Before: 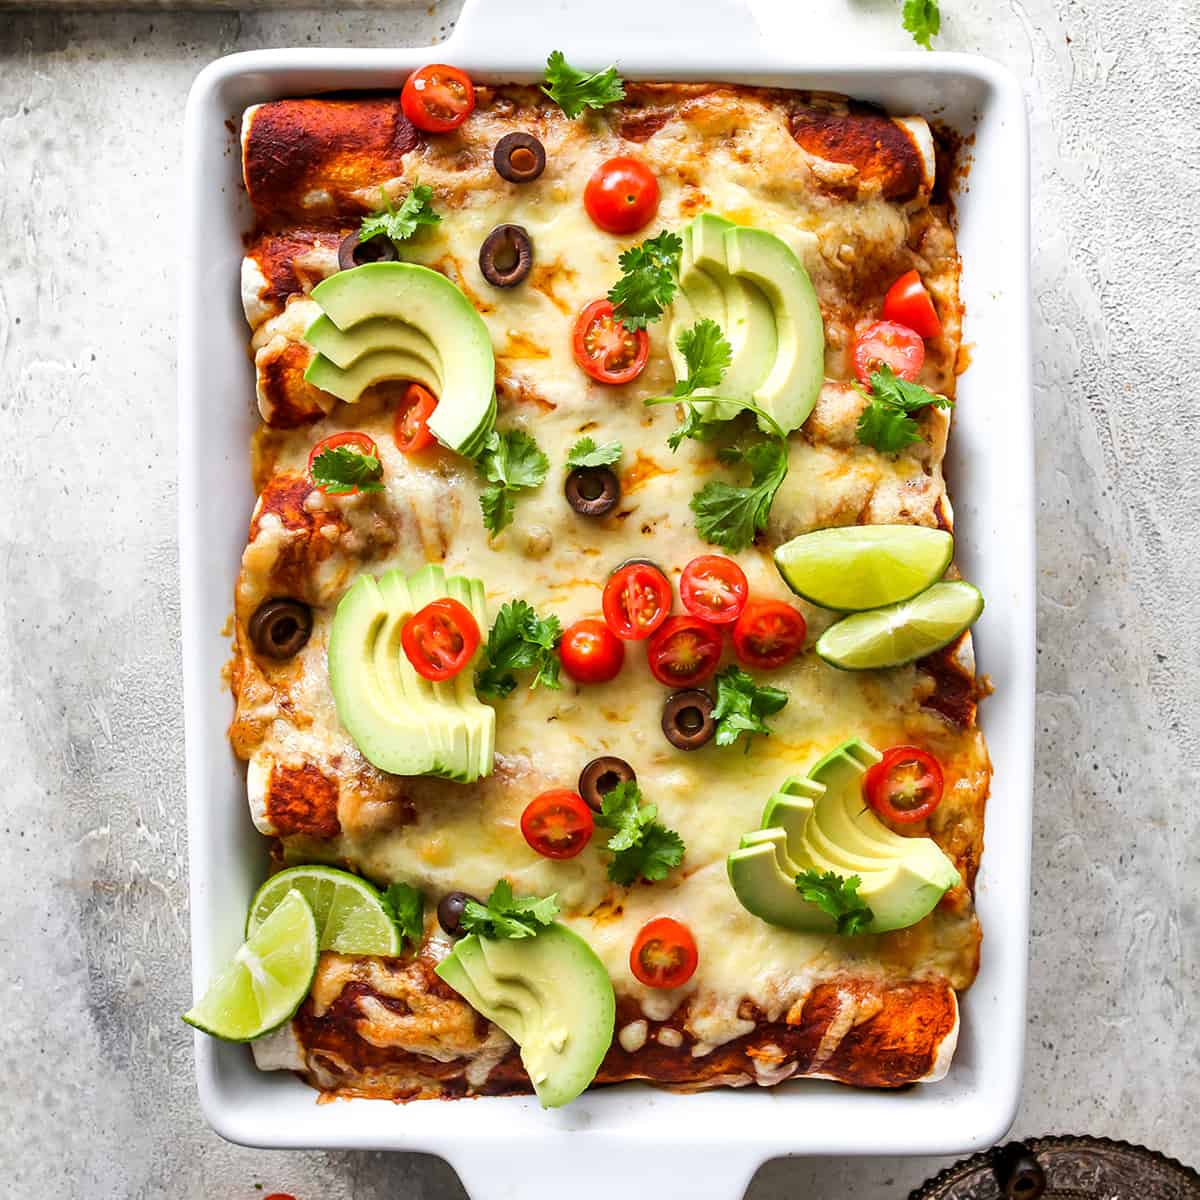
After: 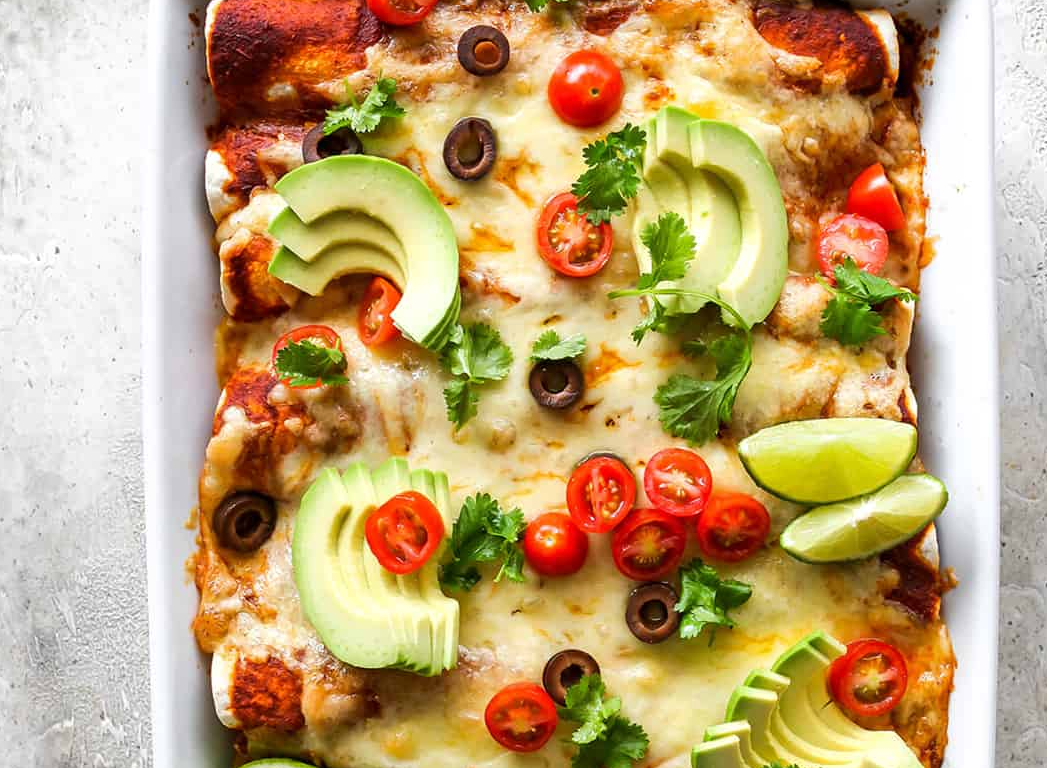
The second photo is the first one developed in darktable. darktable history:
tone equalizer: edges refinement/feathering 500, mask exposure compensation -1.57 EV, preserve details no
crop: left 3.039%, top 8.981%, right 9.672%, bottom 26.991%
